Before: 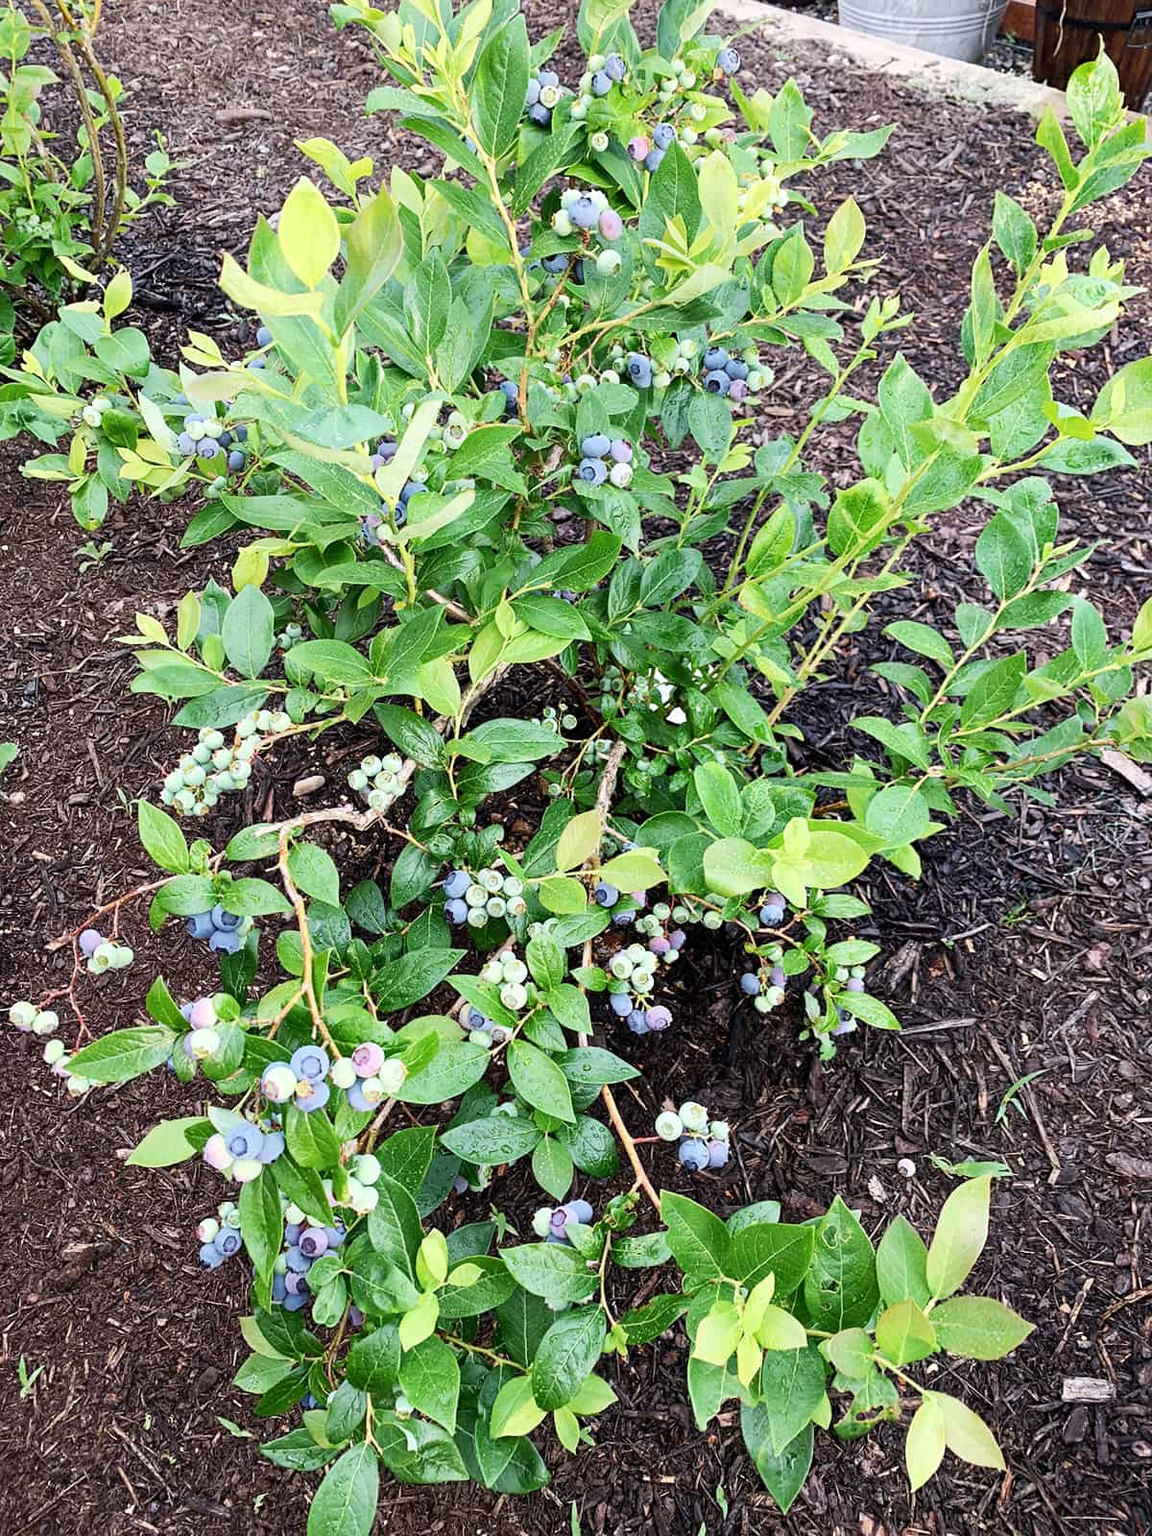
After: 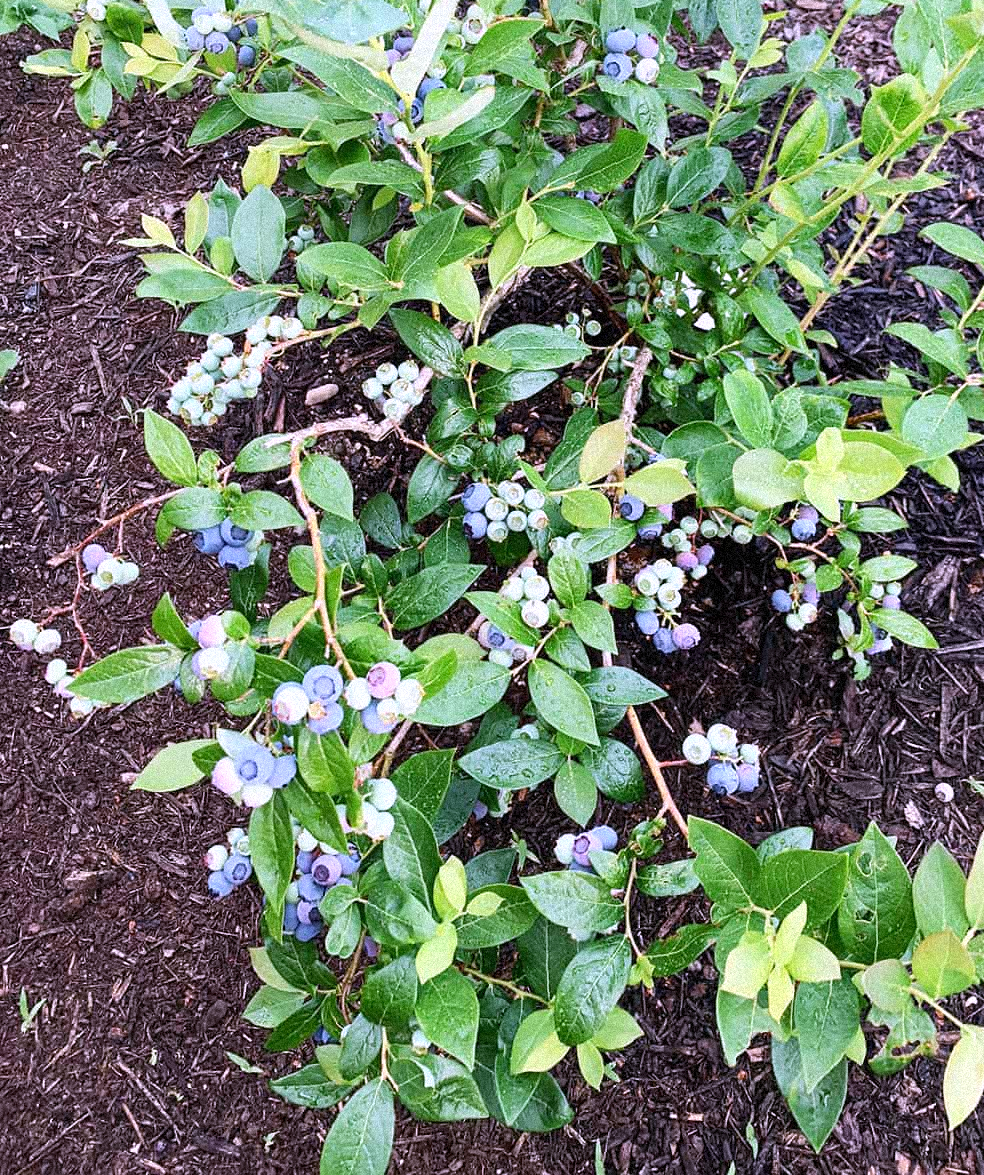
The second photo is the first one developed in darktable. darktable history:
white balance: red 1.042, blue 1.17
crop: top 26.531%, right 17.959%
grain: strength 35%, mid-tones bias 0%
